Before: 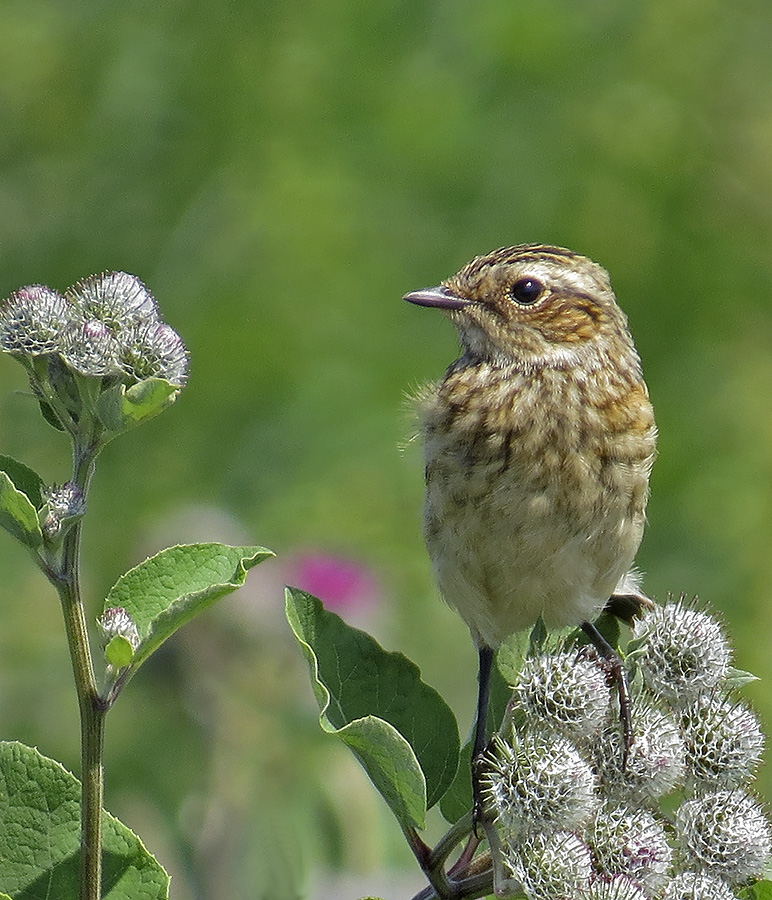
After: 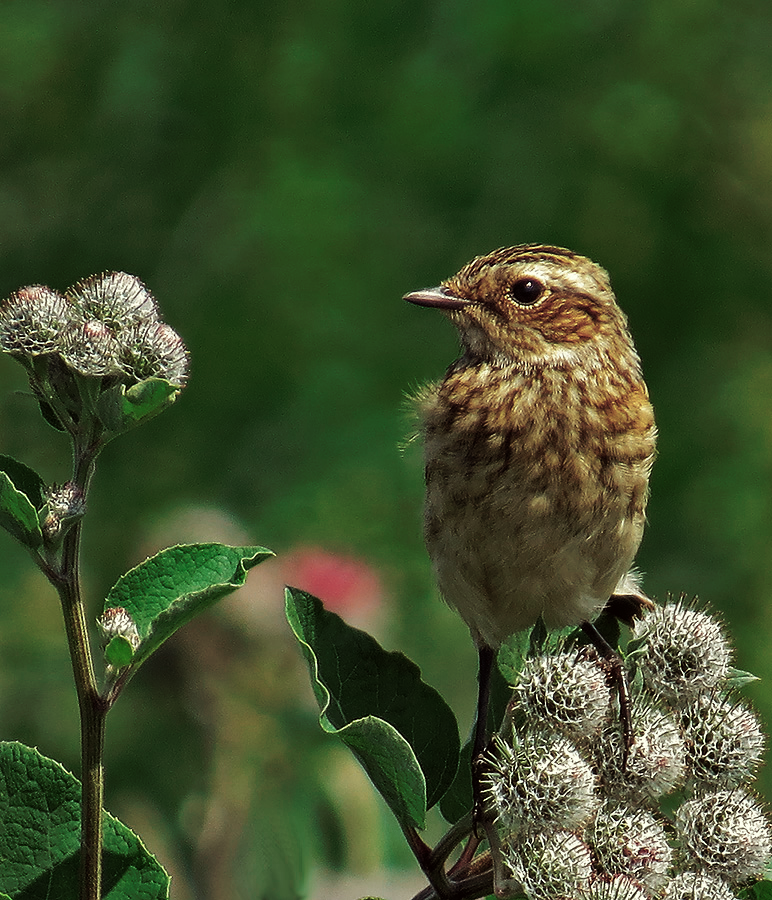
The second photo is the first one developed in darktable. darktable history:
tone curve: curves: ch0 [(0, 0) (0.003, 0.006) (0.011, 0.007) (0.025, 0.01) (0.044, 0.015) (0.069, 0.023) (0.1, 0.031) (0.136, 0.045) (0.177, 0.066) (0.224, 0.098) (0.277, 0.139) (0.335, 0.194) (0.399, 0.254) (0.468, 0.346) (0.543, 0.45) (0.623, 0.56) (0.709, 0.667) (0.801, 0.78) (0.898, 0.891) (1, 1)], preserve colors none
color look up table: target L [75.66, 86.86, 79.19, 75.34, 86.77, 75.59, 64.38, 59.83, 57.84, 54.02, 22.56, 201.07, 86.33, 86.02, 68.79, 70.52, 60.43, 64.4, 56.41, 51.14, 48.07, 44.6, 36.55, 42.14, 15.38, 95.84, 90.78, 75.29, 76.01, 68.68, 60.68, 55.47, 58.15, 59.9, 50.72, 47.8, 47.3, 28.03, 32.32, 18.58, 9.179, 79.43, 88.27, 70.61, 75.49, 74.63, 56.58, 43.11, 31.41], target a [-53.11, -1.022, -44.19, -47.69, -13.98, -45.49, -42.48, -31.36, -22.49, -3.461, -18.59, 0, 2.79, 7.947, 21.57, 28.04, 40.57, 10.59, 44.08, 48.43, 13.15, 30.66, 15.04, 34.81, 25.34, -1.892, 10.59, 22.28, 21.14, 11.01, 46.18, 50.24, 8.24, 29.52, 18.25, 38.72, 10.01, 4.184, 30.66, 28, 5.236, -44.97, -6.163, -32, -29.89, -6.396, -2.699, -18.14, -2.875], target b [50.43, 47.78, 7.386, 27.27, 36.29, 17.98, 39.01, 12.07, 15.38, 26.85, 22.55, -0.001, 46.29, 33.8, 29.91, 29.48, 19.74, 25.93, 16.53, 12.02, 13.76, 13.95, 19.45, 11.77, 11.85, 7.749, 1.726, 30.06, -3.116, 12.25, 13.43, 14.55, -19.75, -20.35, -1.605, 7.159, -25.61, 8.147, 6.456, -15.35, 3.871, 8.443, -6.429, -0.664, -8.403, -12.98, 0.628, -0.437, -12.64], num patches 49
